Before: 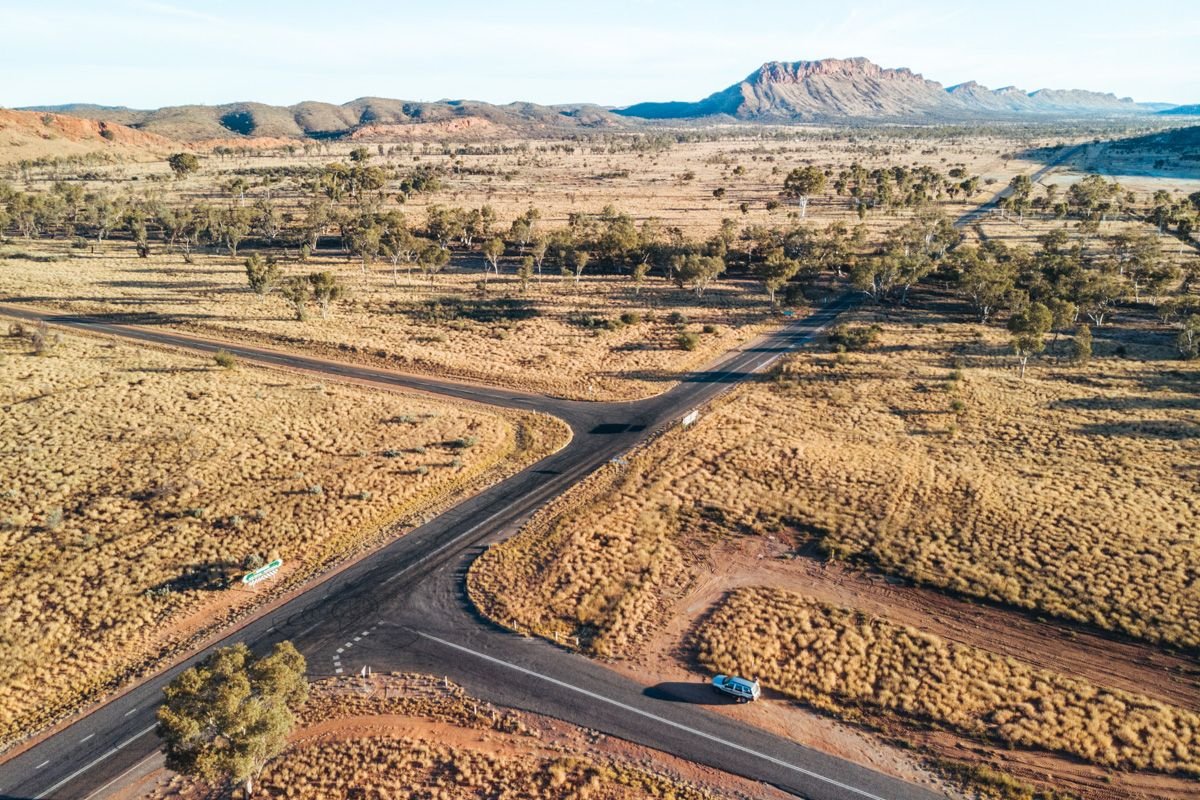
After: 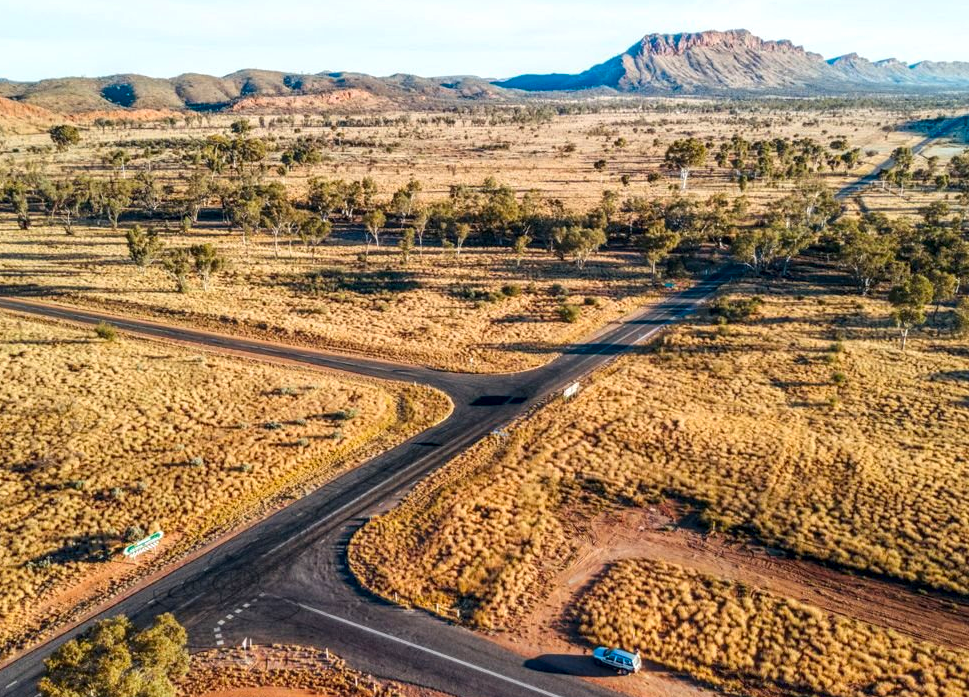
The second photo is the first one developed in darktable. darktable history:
local contrast: detail 130%
contrast brightness saturation: brightness -0.026, saturation 0.359
crop: left 9.966%, top 3.564%, right 9.258%, bottom 9.27%
